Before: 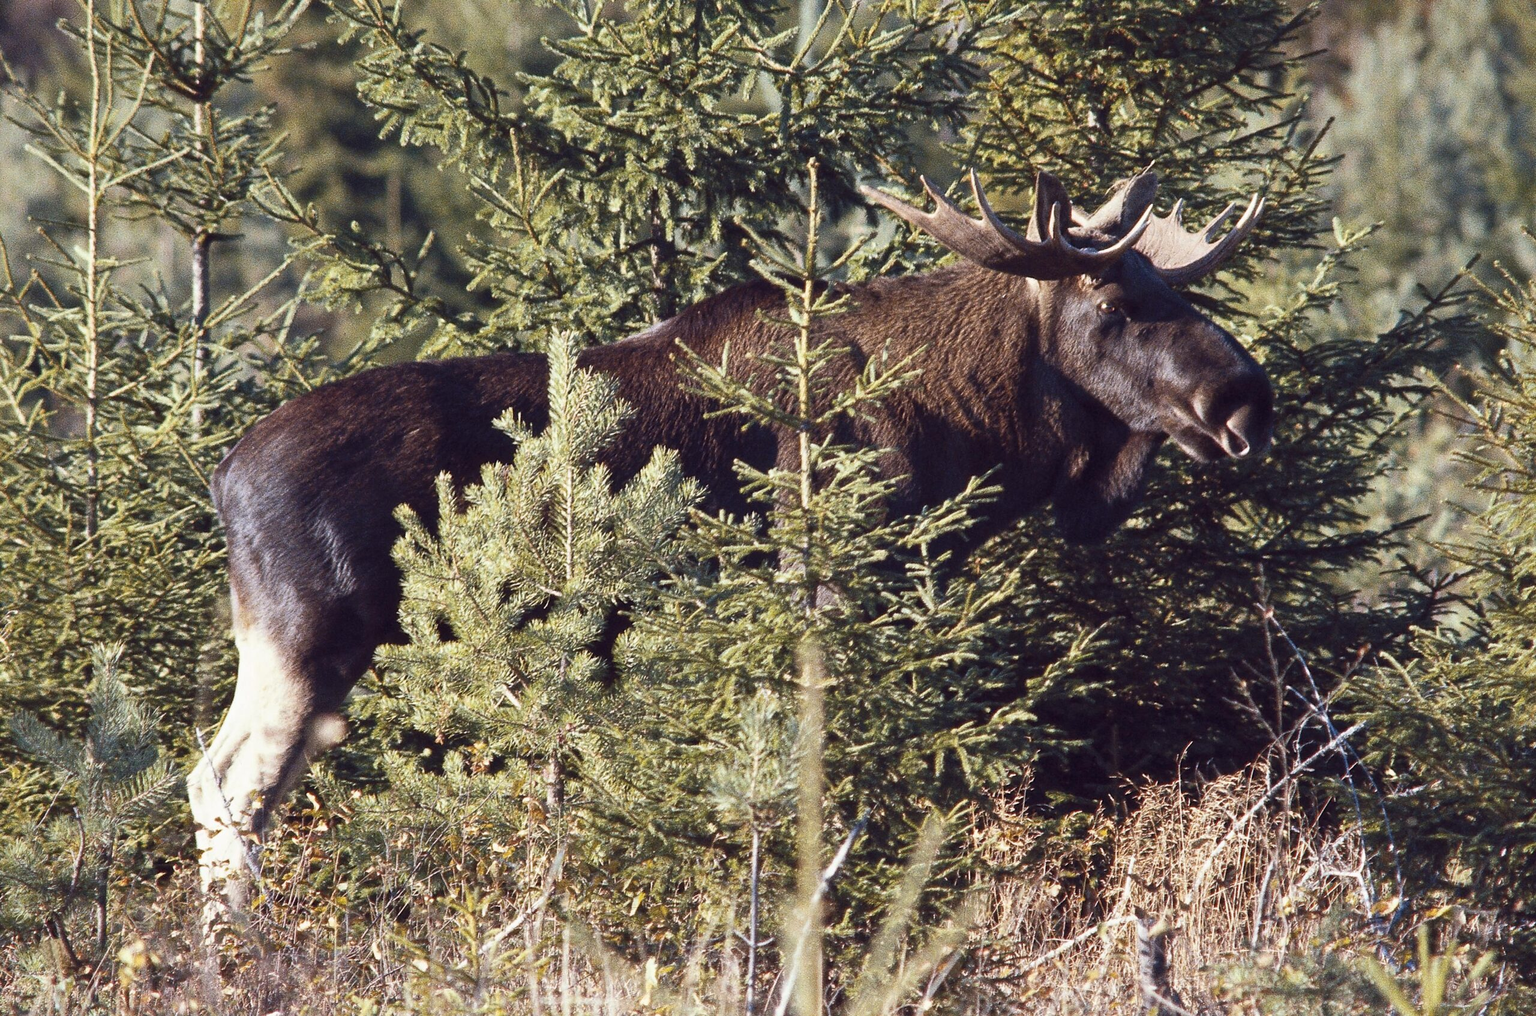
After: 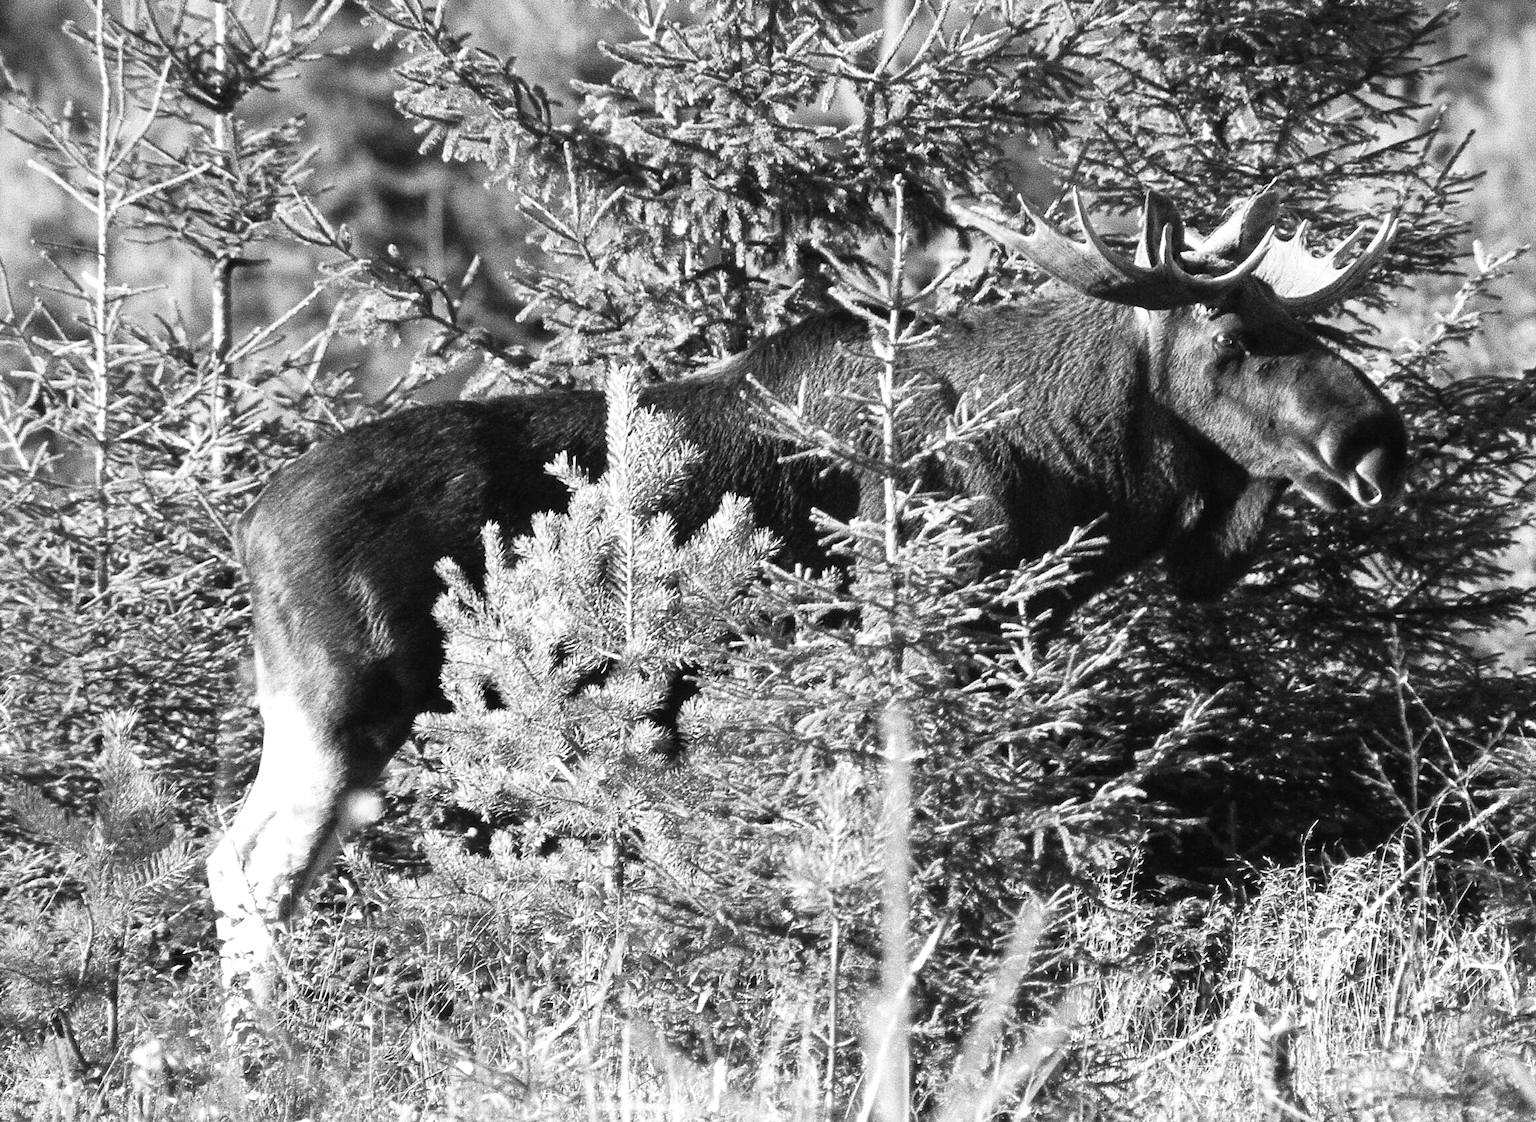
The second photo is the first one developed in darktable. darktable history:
white balance: red 0.871, blue 1.249
tone curve: curves: ch0 [(0, 0) (0.003, 0.019) (0.011, 0.022) (0.025, 0.025) (0.044, 0.04) (0.069, 0.069) (0.1, 0.108) (0.136, 0.152) (0.177, 0.199) (0.224, 0.26) (0.277, 0.321) (0.335, 0.392) (0.399, 0.472) (0.468, 0.547) (0.543, 0.624) (0.623, 0.713) (0.709, 0.786) (0.801, 0.865) (0.898, 0.939) (1, 1)], preserve colors none
crop: right 9.509%, bottom 0.031%
color balance rgb: perceptual saturation grading › global saturation 25%, global vibrance 20%
monochrome: on, module defaults
exposure: exposure 0.493 EV, compensate highlight preservation false
contrast brightness saturation: brightness -0.02, saturation 0.35
